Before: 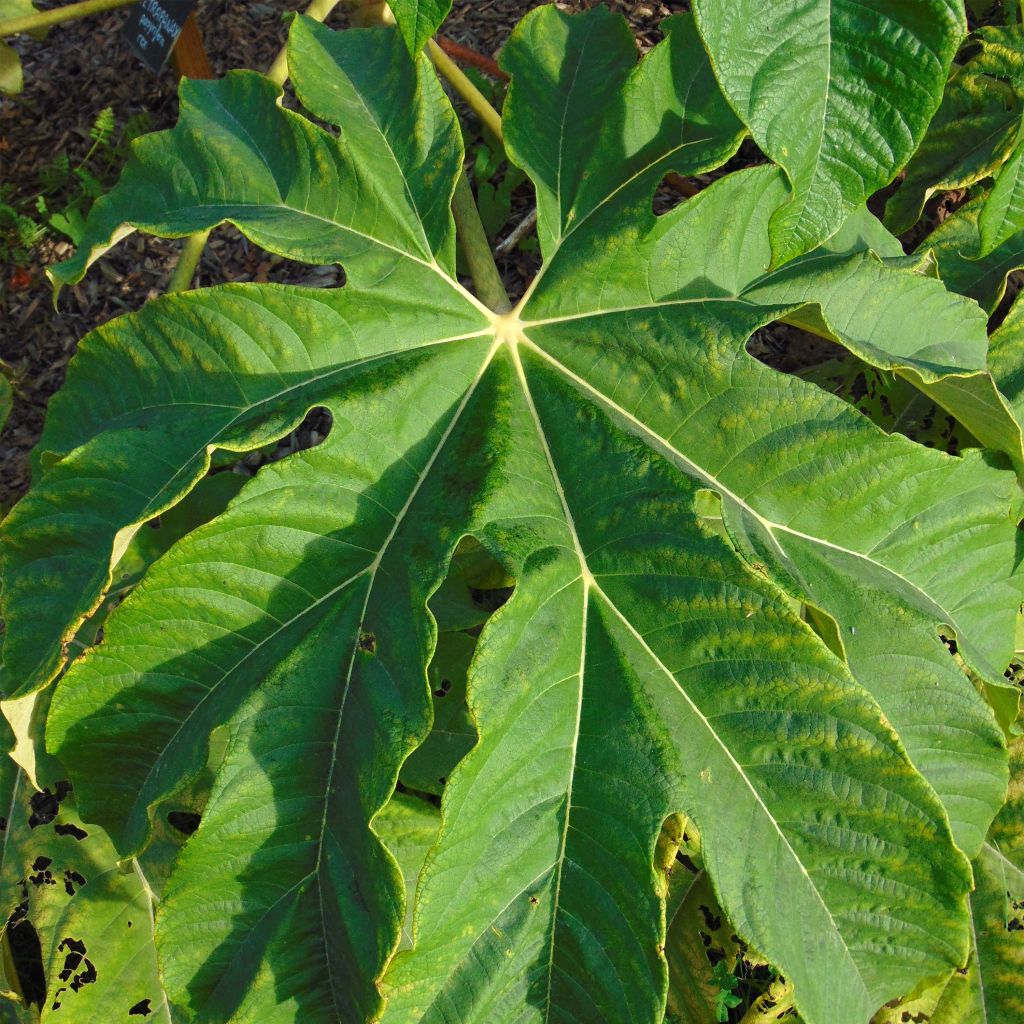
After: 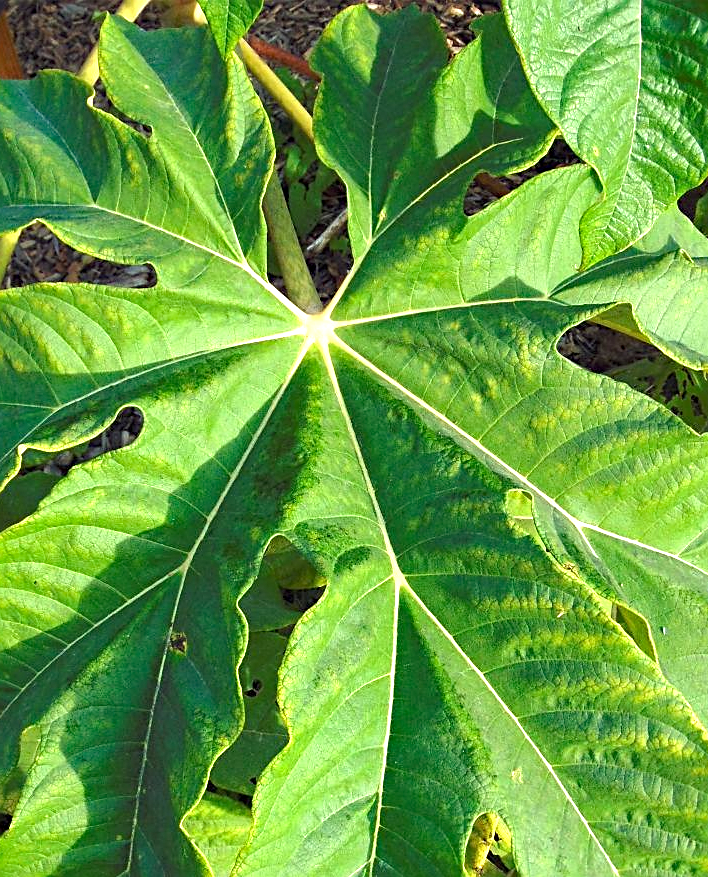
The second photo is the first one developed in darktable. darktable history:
crop: left 18.471%, right 12.356%, bottom 14.301%
exposure: exposure 0.95 EV, compensate exposure bias true, compensate highlight preservation false
haze removal: compatibility mode true, adaptive false
sharpen: on, module defaults
